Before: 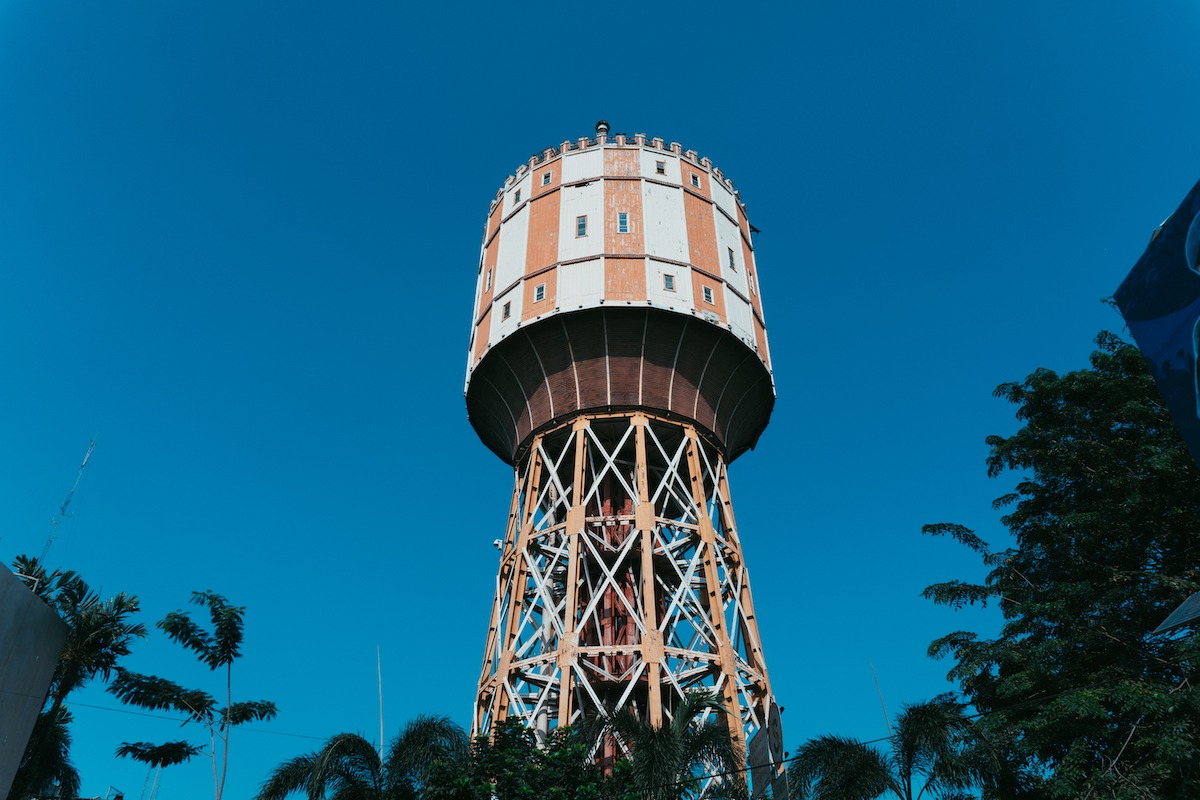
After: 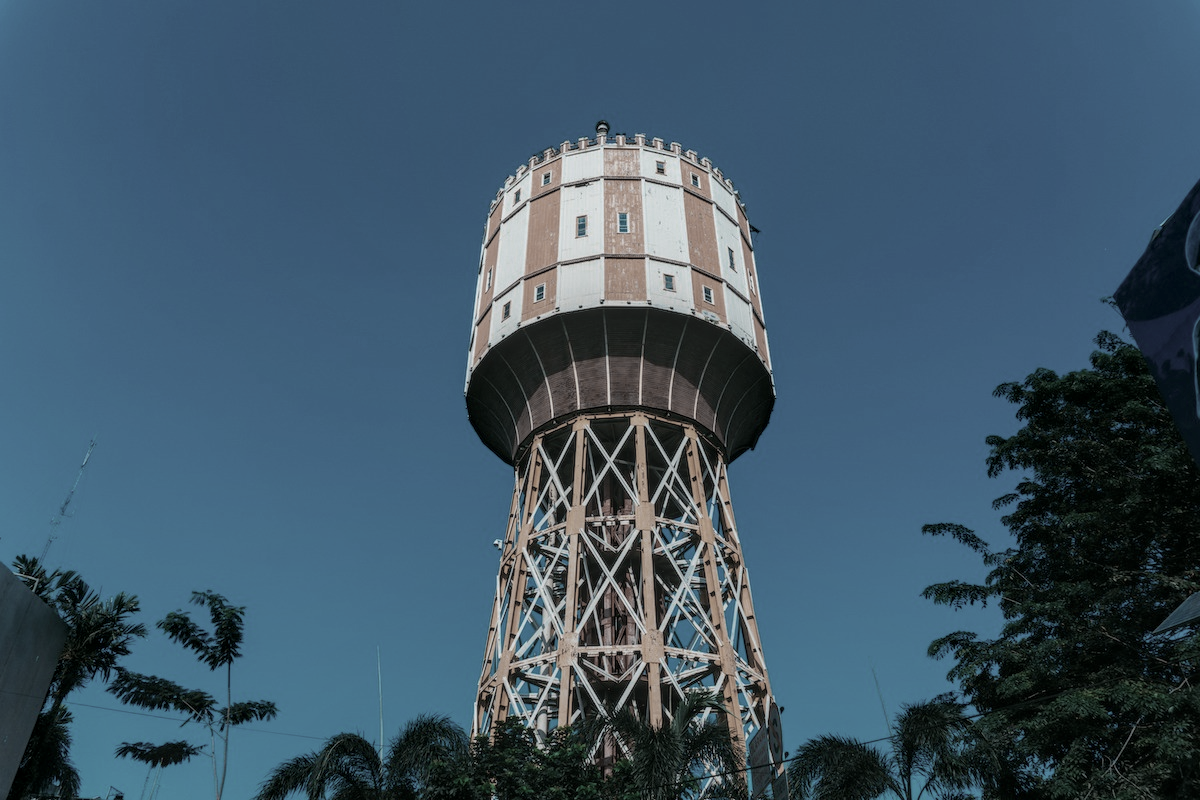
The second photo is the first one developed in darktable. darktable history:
velvia: on, module defaults
local contrast: highlights 1%, shadows 7%, detail 133%
color zones: curves: ch0 [(0, 0.487) (0.241, 0.395) (0.434, 0.373) (0.658, 0.412) (0.838, 0.487)]; ch1 [(0, 0) (0.053, 0.053) (0.211, 0.202) (0.579, 0.259) (0.781, 0.241)]
